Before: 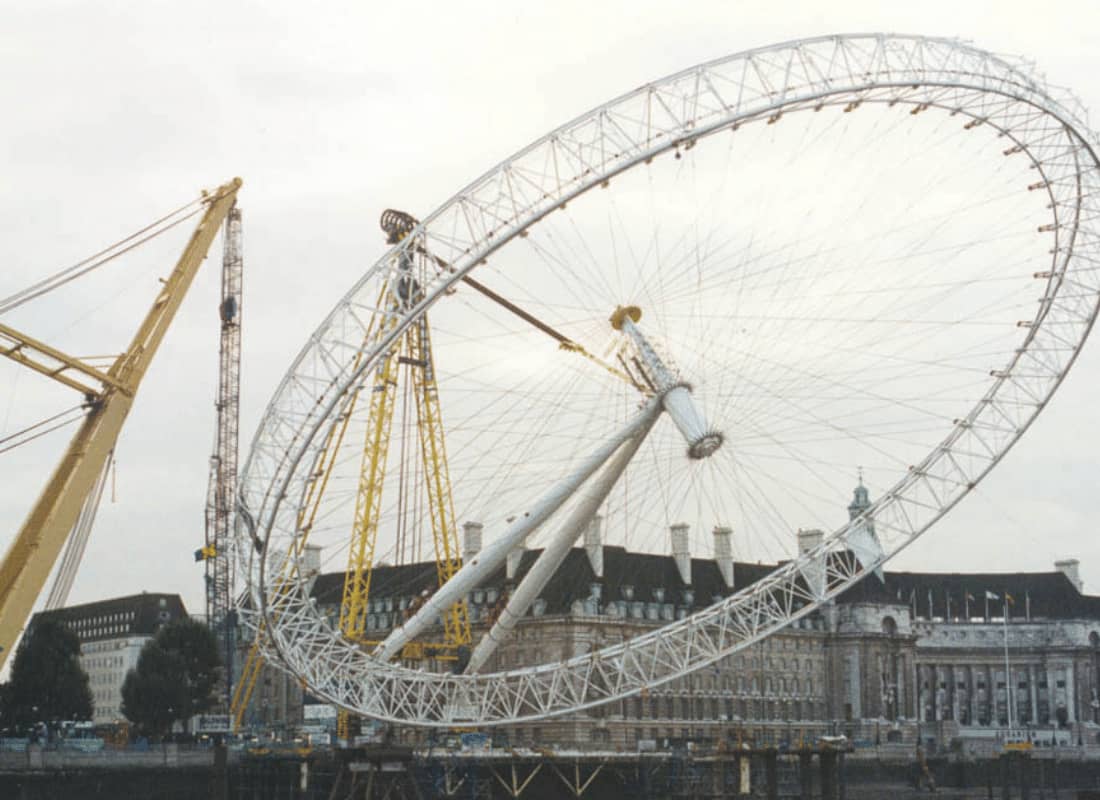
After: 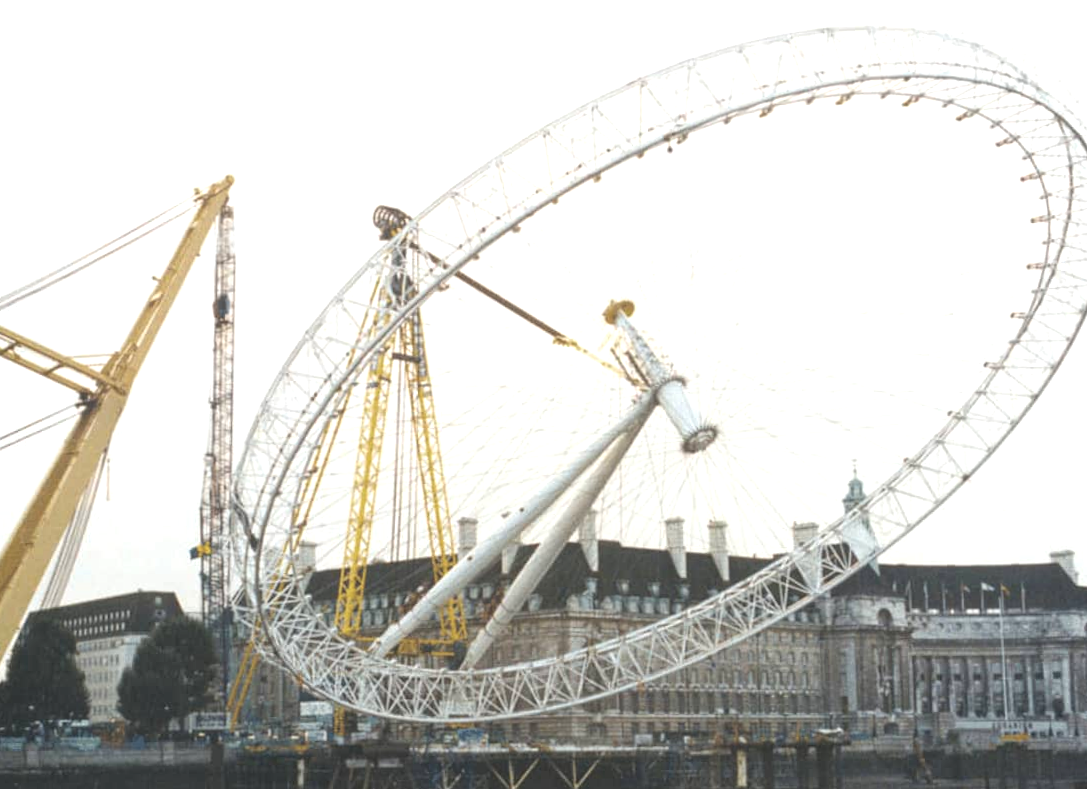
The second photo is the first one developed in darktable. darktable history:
rotate and perspective: rotation -0.45°, automatic cropping original format, crop left 0.008, crop right 0.992, crop top 0.012, crop bottom 0.988
exposure: black level correction -0.002, exposure 0.54 EV, compensate highlight preservation false
